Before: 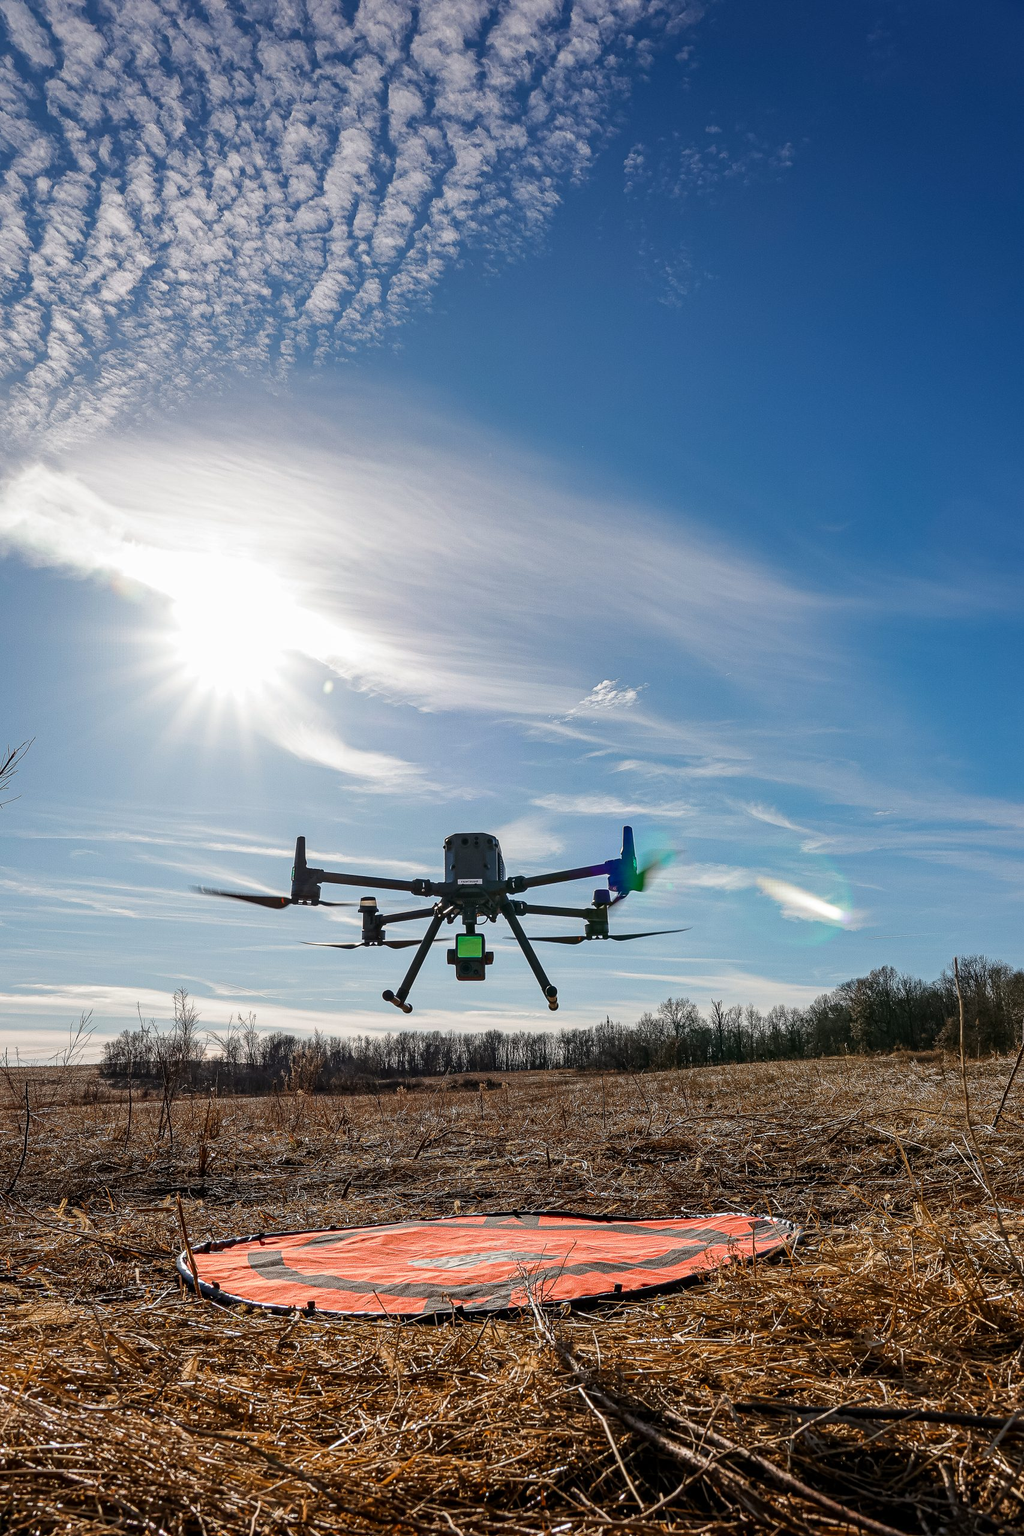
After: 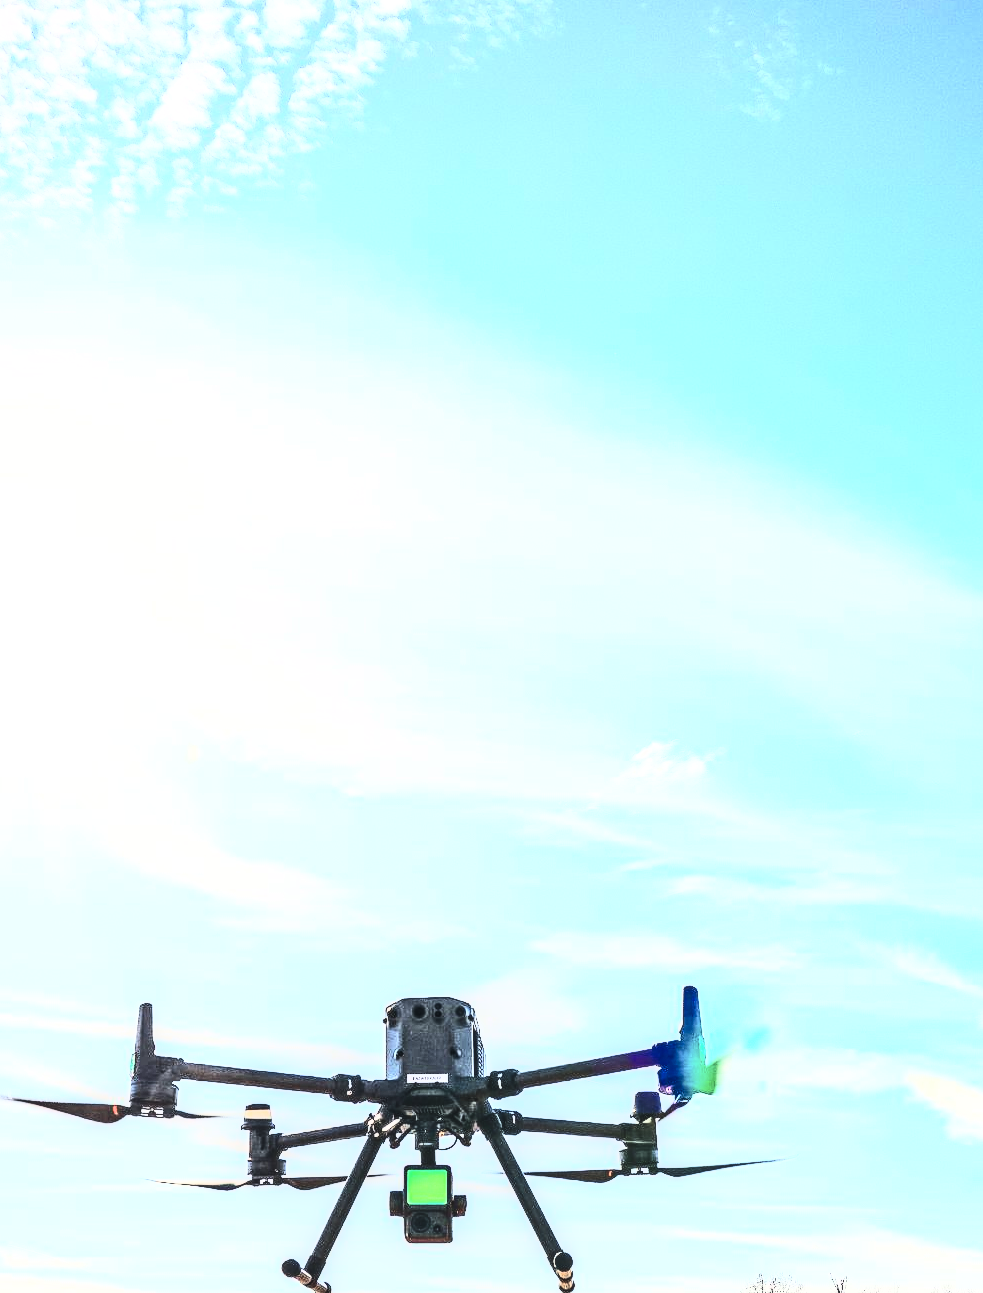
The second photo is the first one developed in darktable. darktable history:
local contrast: highlights 39%, shadows 59%, detail 137%, midtone range 0.515
color balance rgb: shadows lift › chroma 1.985%, shadows lift › hue 262.52°, perceptual saturation grading › global saturation 20%, perceptual saturation grading › highlights -25.478%, perceptual saturation grading › shadows 50.226%, perceptual brilliance grading › global brilliance 9.204%, perceptual brilliance grading › shadows 14.474%
crop: left 20.881%, top 15.305%, right 21.49%, bottom 34.187%
tone equalizer: -8 EV -0.396 EV, -7 EV -0.365 EV, -6 EV -0.368 EV, -5 EV -0.204 EV, -3 EV 0.248 EV, -2 EV 0.336 EV, -1 EV 0.389 EV, +0 EV 0.436 EV
base curve: curves: ch0 [(0, 0) (0.028, 0.03) (0.121, 0.232) (0.46, 0.748) (0.859, 0.968) (1, 1)]
exposure: black level correction -0.026, exposure -0.117 EV, compensate highlight preservation false
contrast brightness saturation: contrast 0.944, brightness 0.194
